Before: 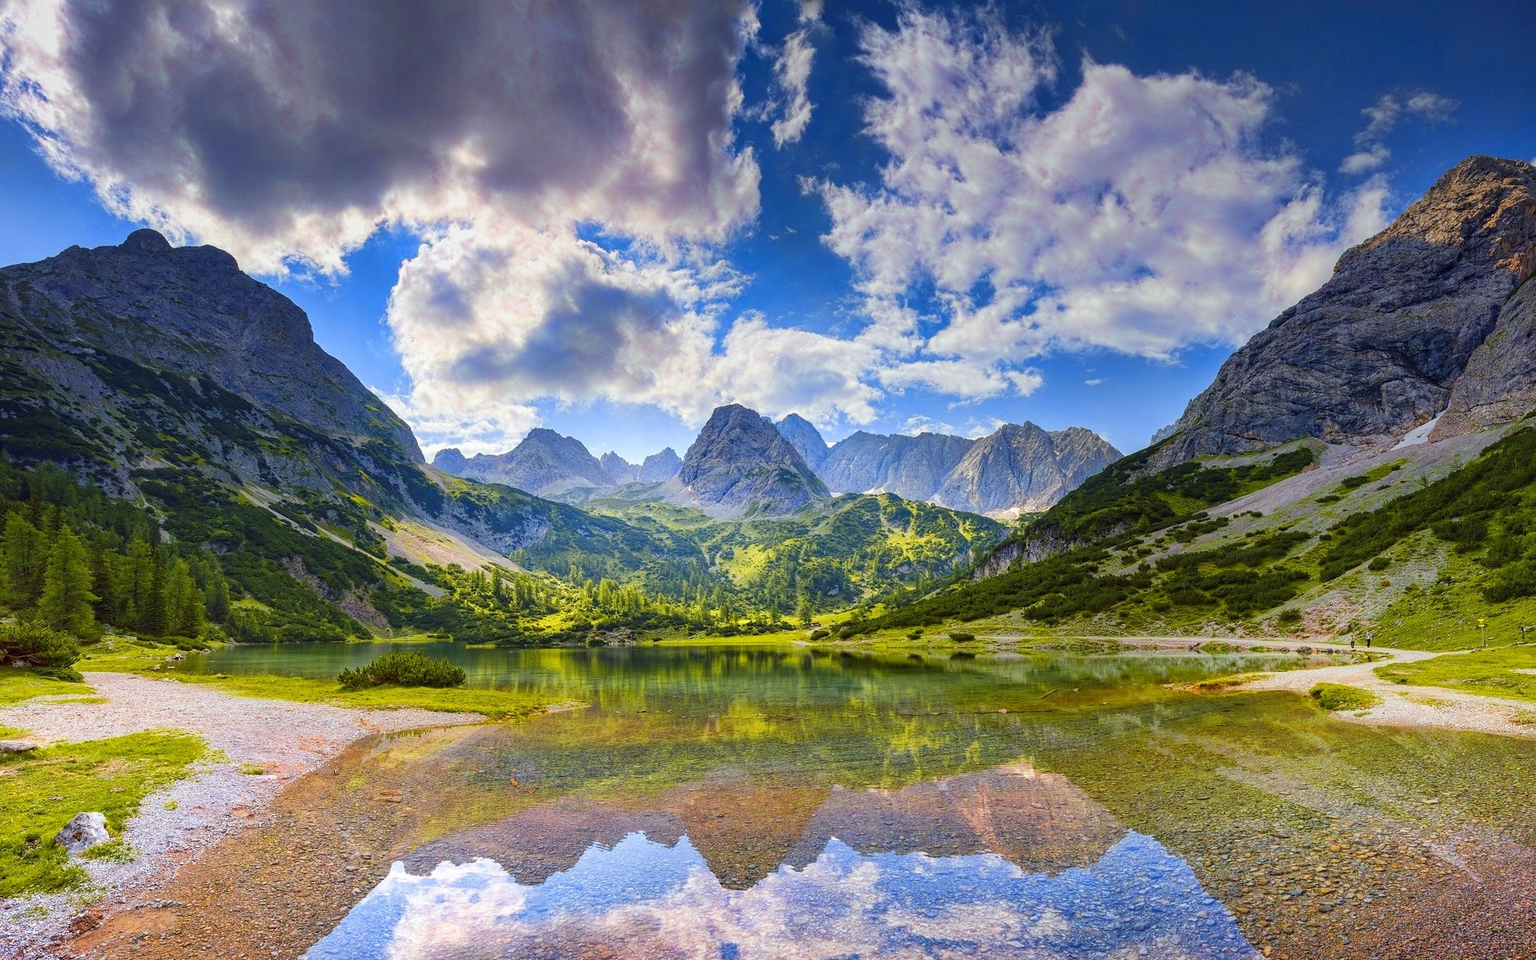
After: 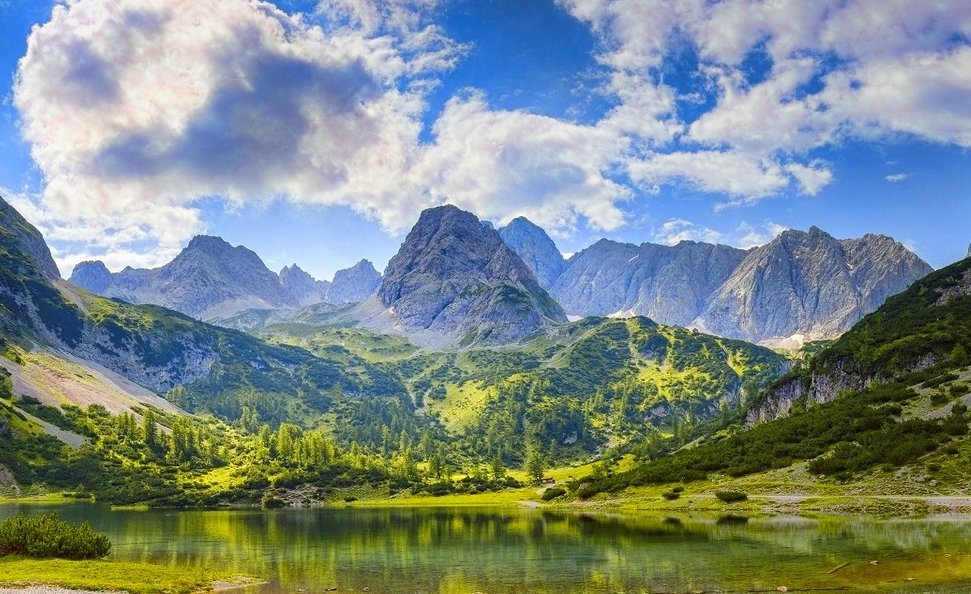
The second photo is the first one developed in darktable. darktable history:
crop: left 24.566%, top 25.031%, right 24.834%, bottom 25.413%
